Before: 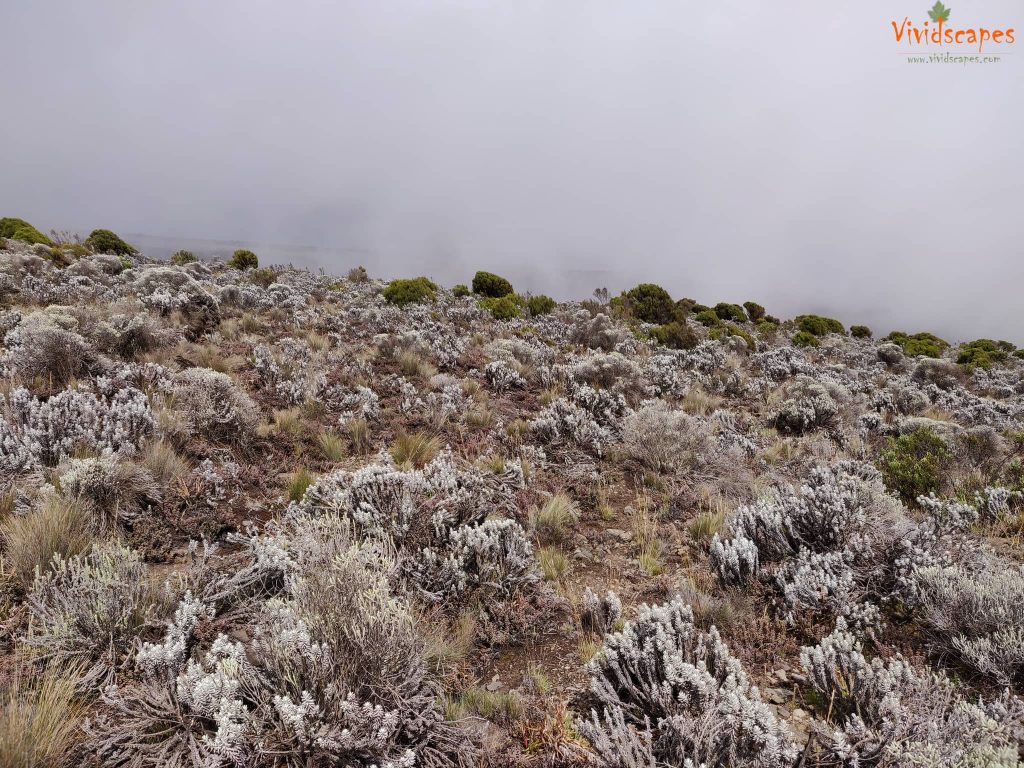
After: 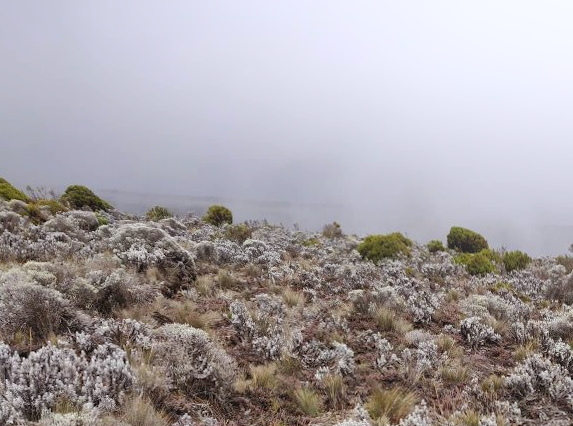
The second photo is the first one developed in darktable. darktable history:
rotate and perspective: lens shift (vertical) 0.048, lens shift (horizontal) -0.024, automatic cropping off
crop and rotate: left 3.047%, top 7.509%, right 42.236%, bottom 37.598%
bloom: on, module defaults
white balance: red 0.986, blue 1.01
